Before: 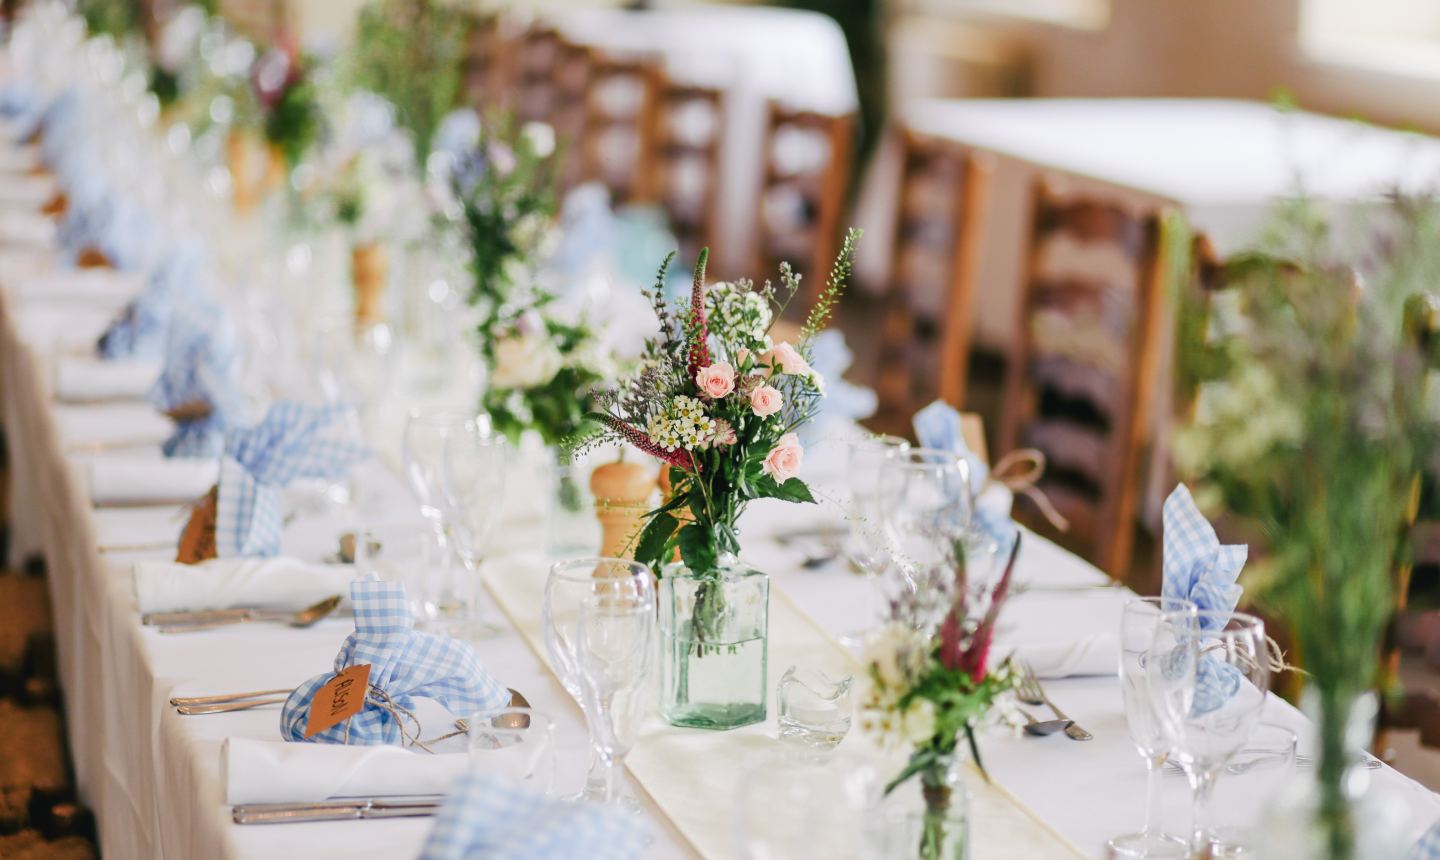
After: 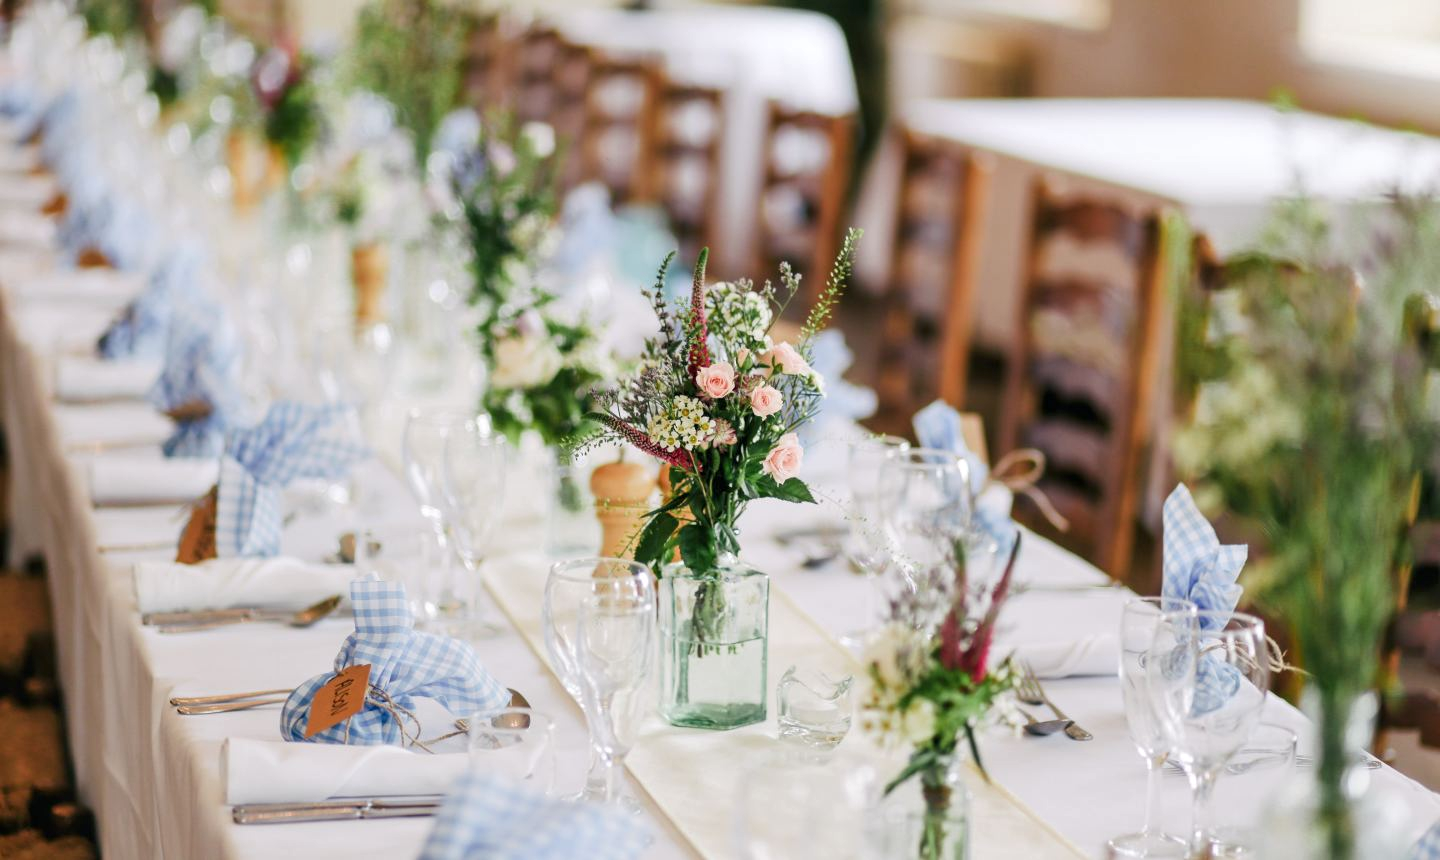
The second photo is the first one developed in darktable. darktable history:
local contrast: highlights 105%, shadows 102%, detail 120%, midtone range 0.2
